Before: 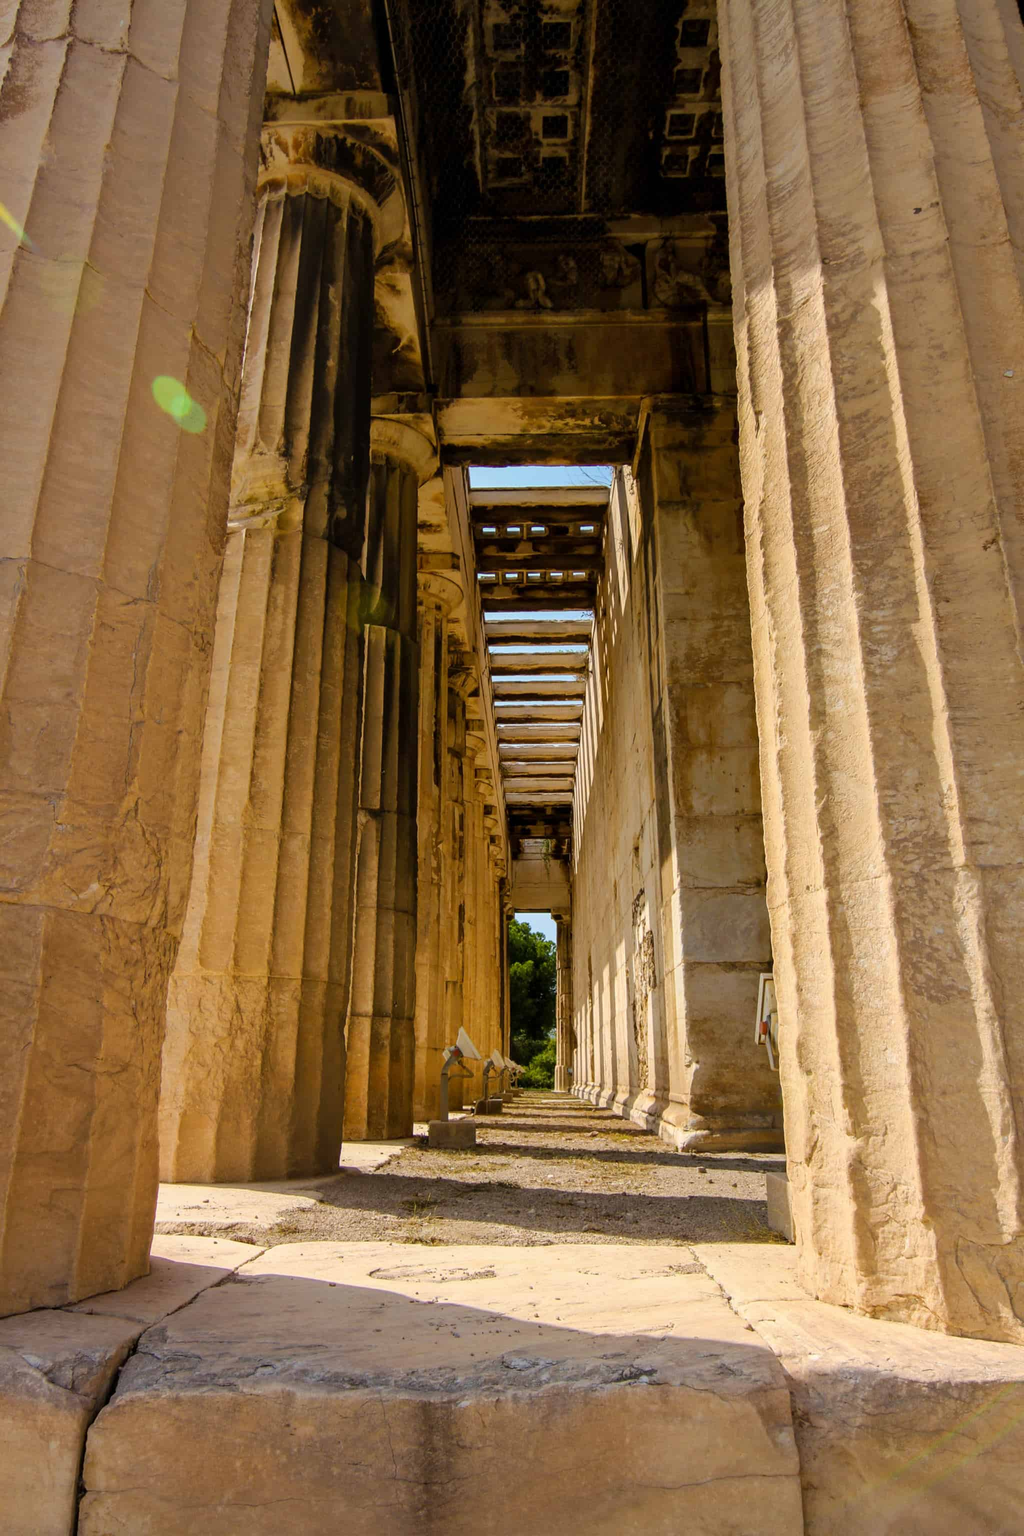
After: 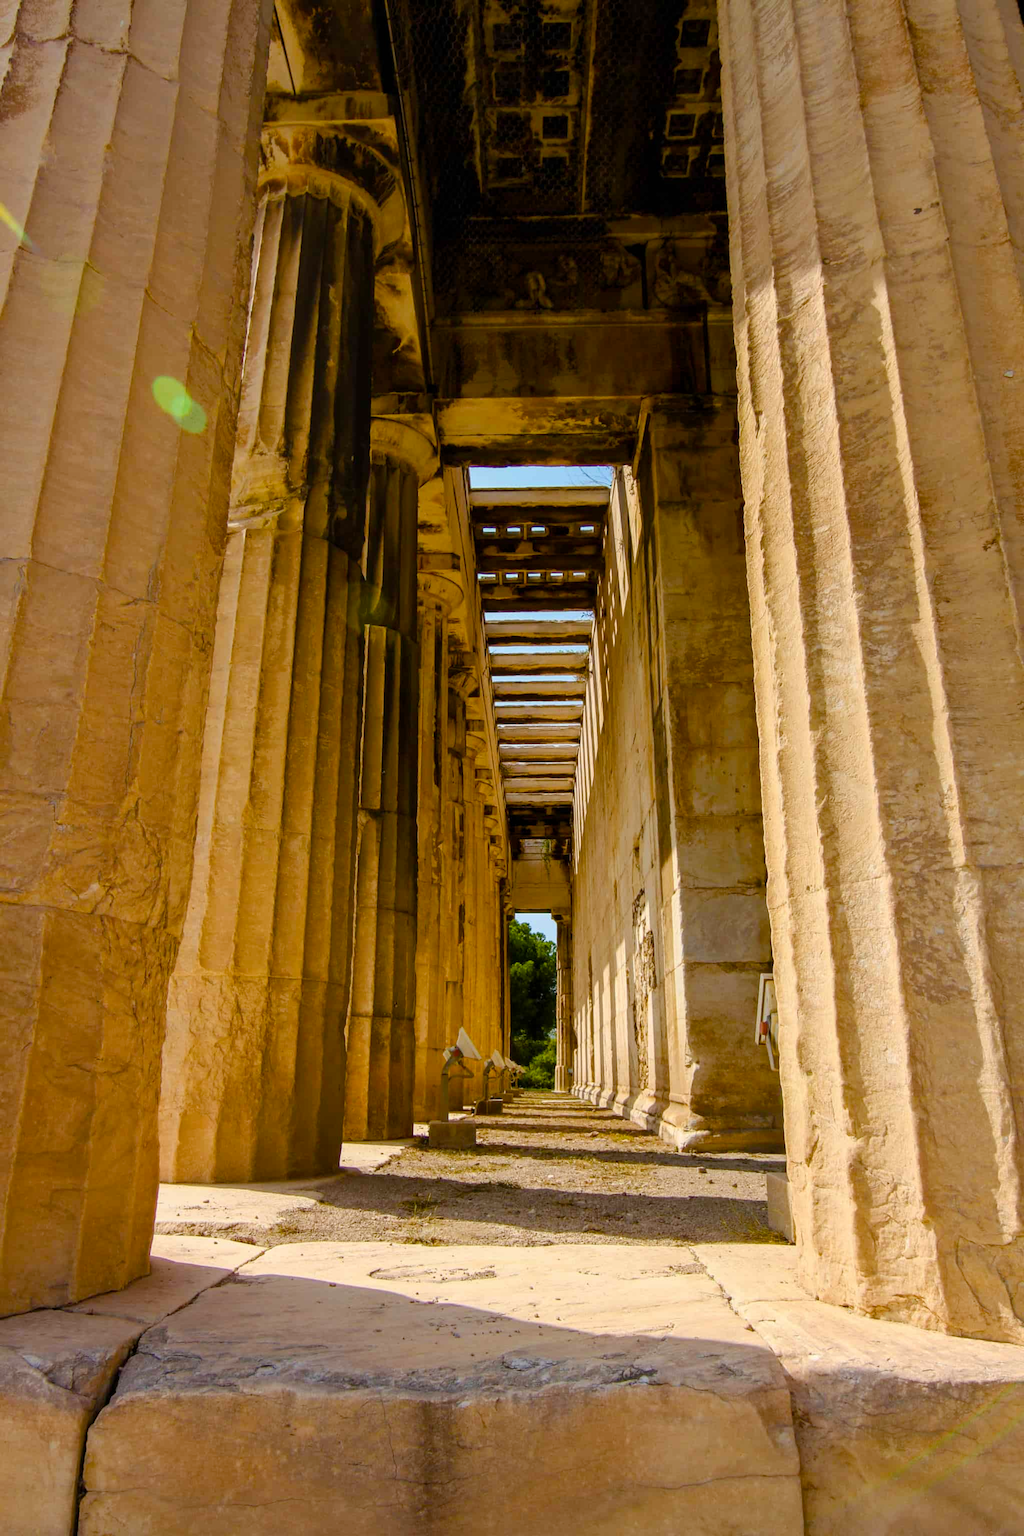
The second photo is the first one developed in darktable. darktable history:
color balance rgb: power › hue 63.2°, perceptual saturation grading › global saturation 20%, perceptual saturation grading › highlights -25.342%, perceptual saturation grading › shadows 24.526%, global vibrance 20%
